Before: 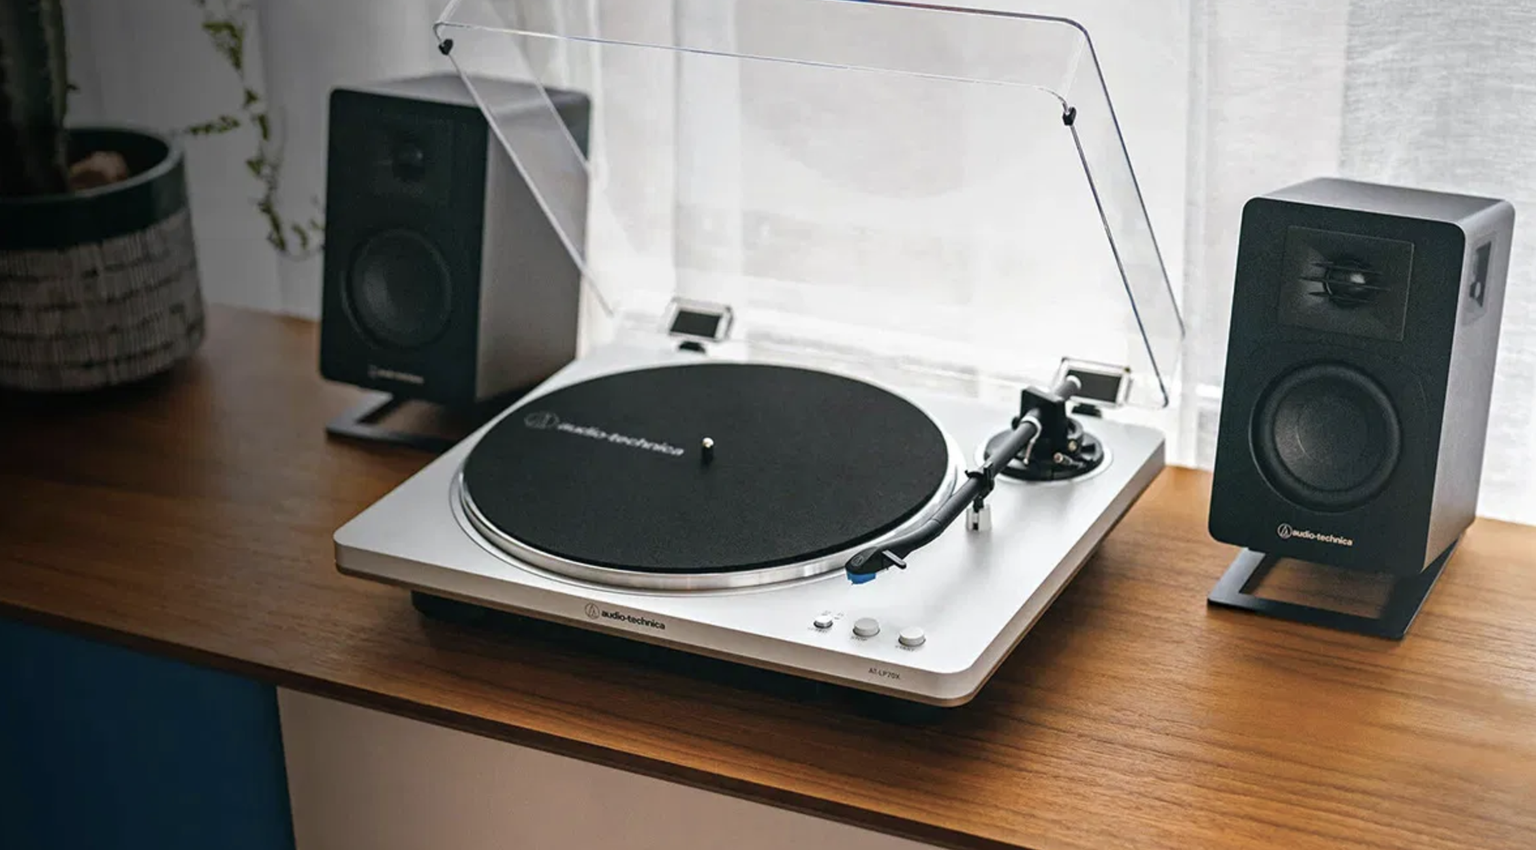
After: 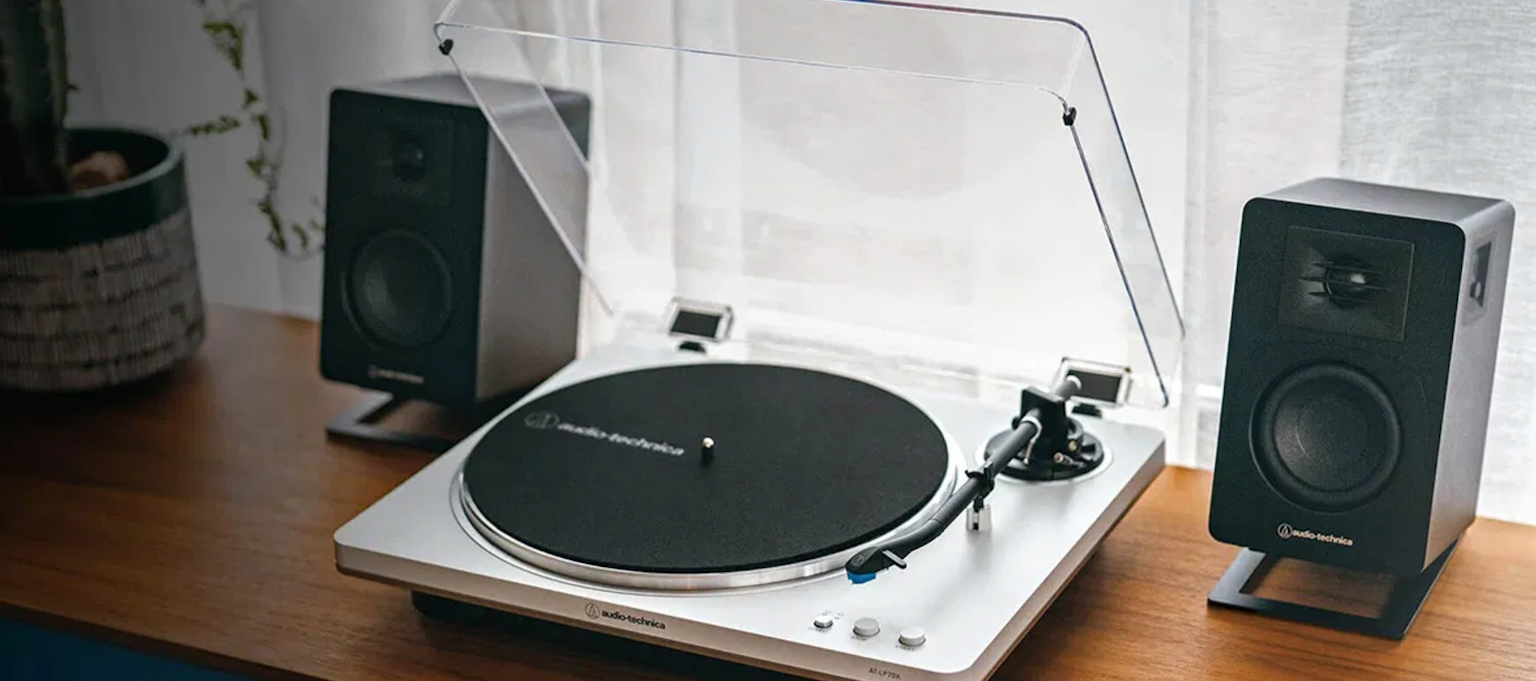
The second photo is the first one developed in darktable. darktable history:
crop: bottom 19.685%
